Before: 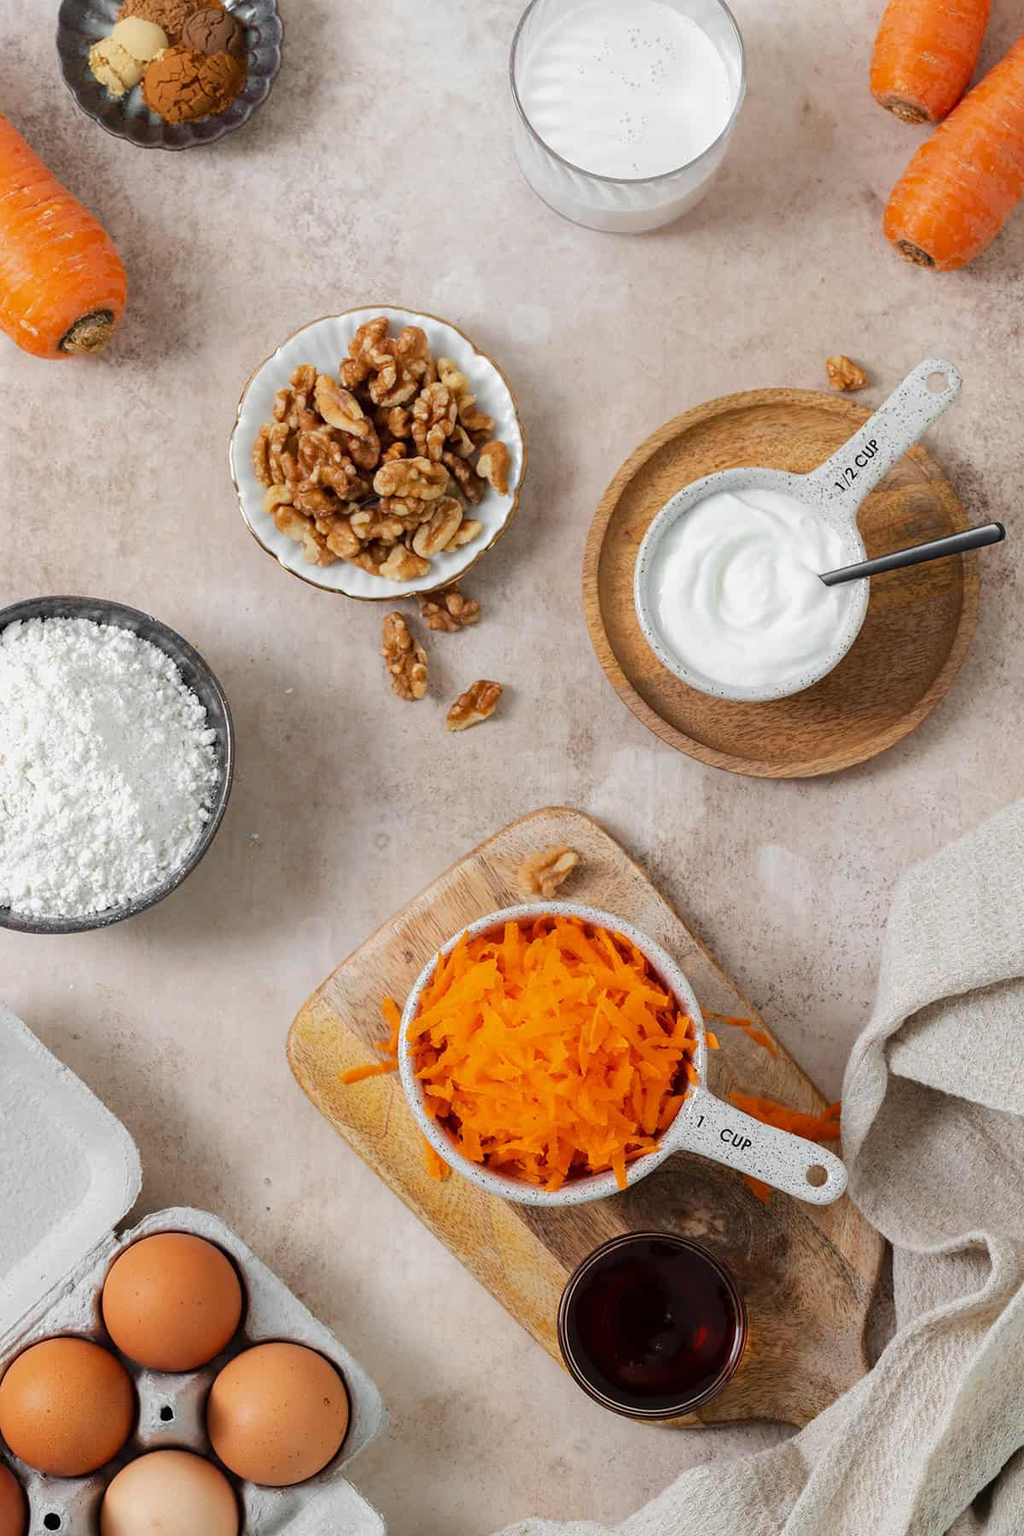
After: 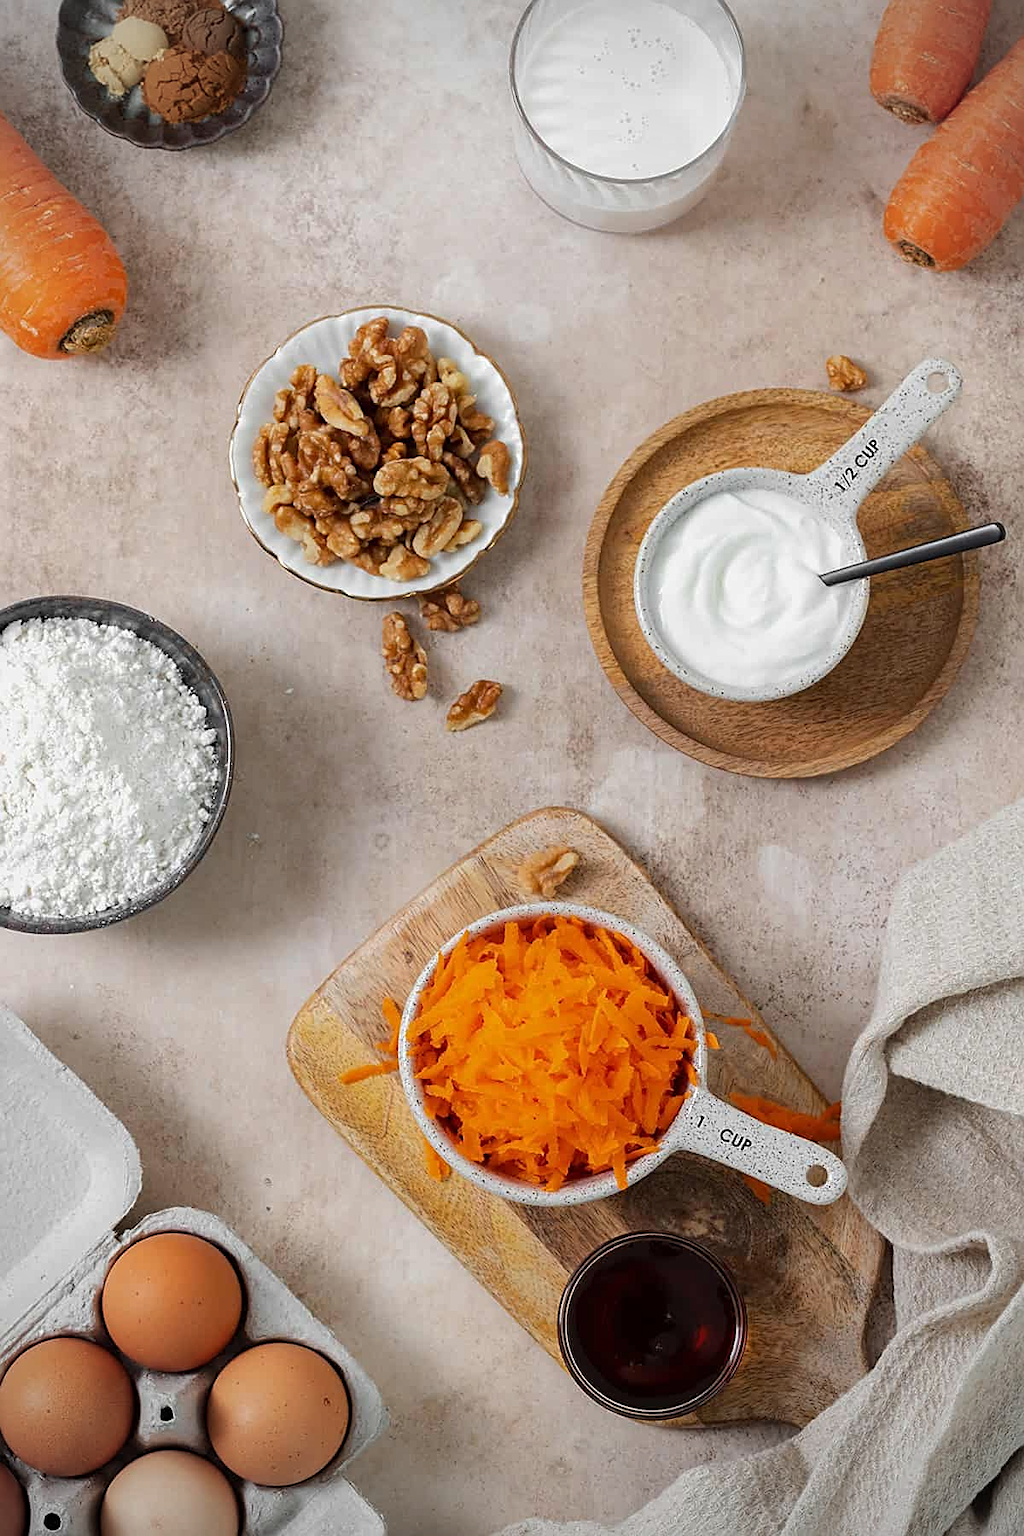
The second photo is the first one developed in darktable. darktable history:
sharpen: on, module defaults
vignetting: unbound false
base curve: curves: ch0 [(0, 0) (0.303, 0.277) (1, 1)]
